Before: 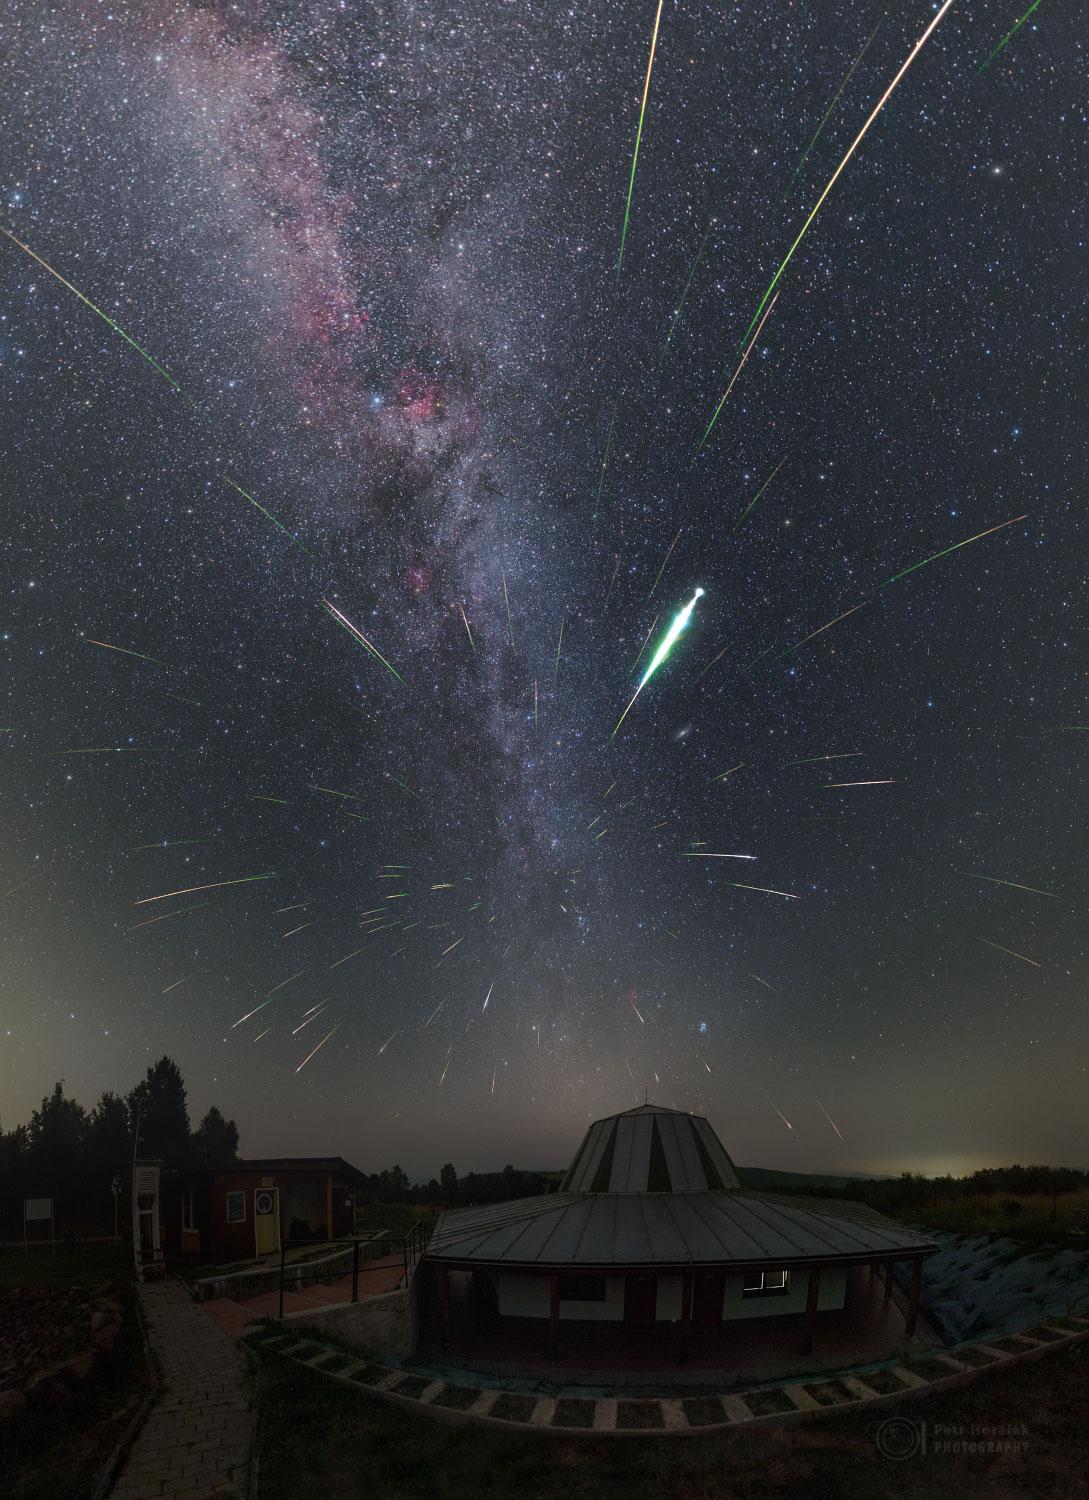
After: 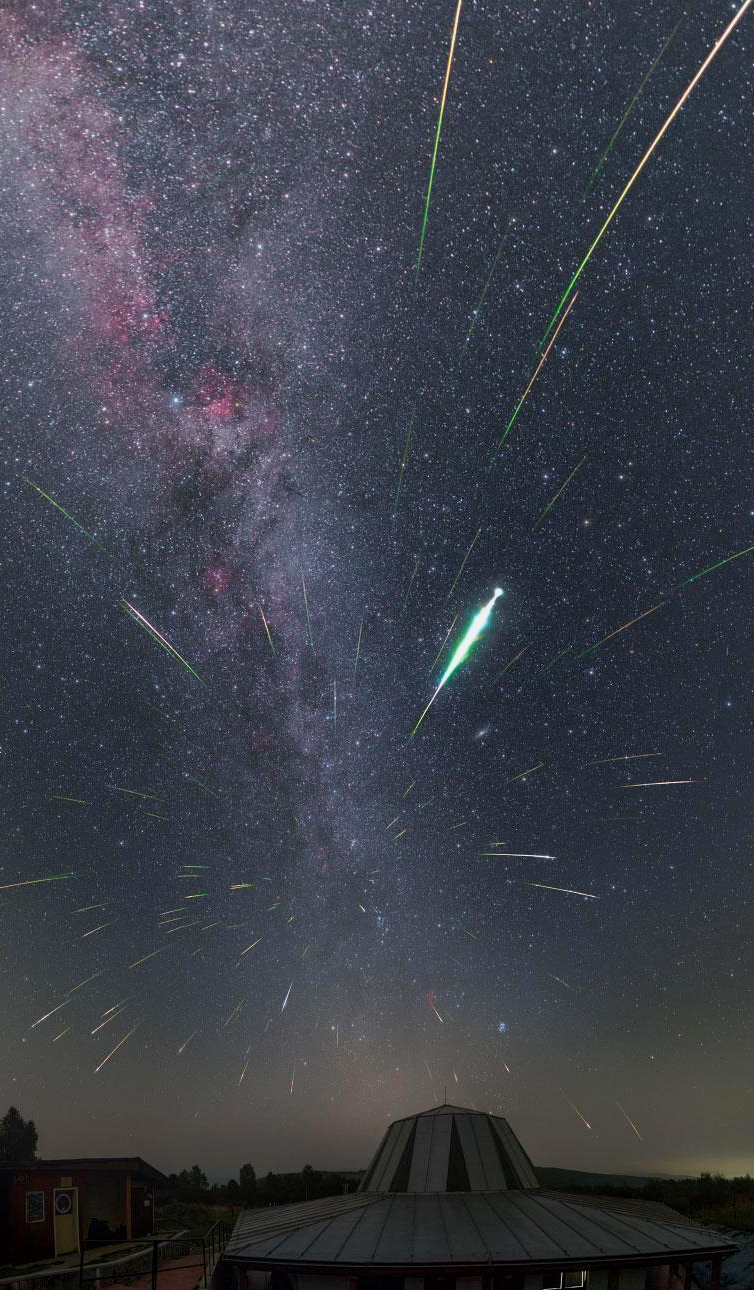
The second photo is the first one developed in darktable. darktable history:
crop: left 18.479%, right 12.2%, bottom 13.971%
tone curve: curves: ch0 [(0.013, 0) (0.061, 0.059) (0.239, 0.256) (0.502, 0.501) (0.683, 0.676) (0.761, 0.773) (0.858, 0.858) (0.987, 0.945)]; ch1 [(0, 0) (0.172, 0.123) (0.304, 0.267) (0.414, 0.395) (0.472, 0.473) (0.502, 0.502) (0.521, 0.528) (0.583, 0.595) (0.654, 0.673) (0.728, 0.761) (1, 1)]; ch2 [(0, 0) (0.411, 0.424) (0.485, 0.476) (0.502, 0.501) (0.553, 0.557) (0.57, 0.576) (1, 1)], color space Lab, independent channels, preserve colors none
